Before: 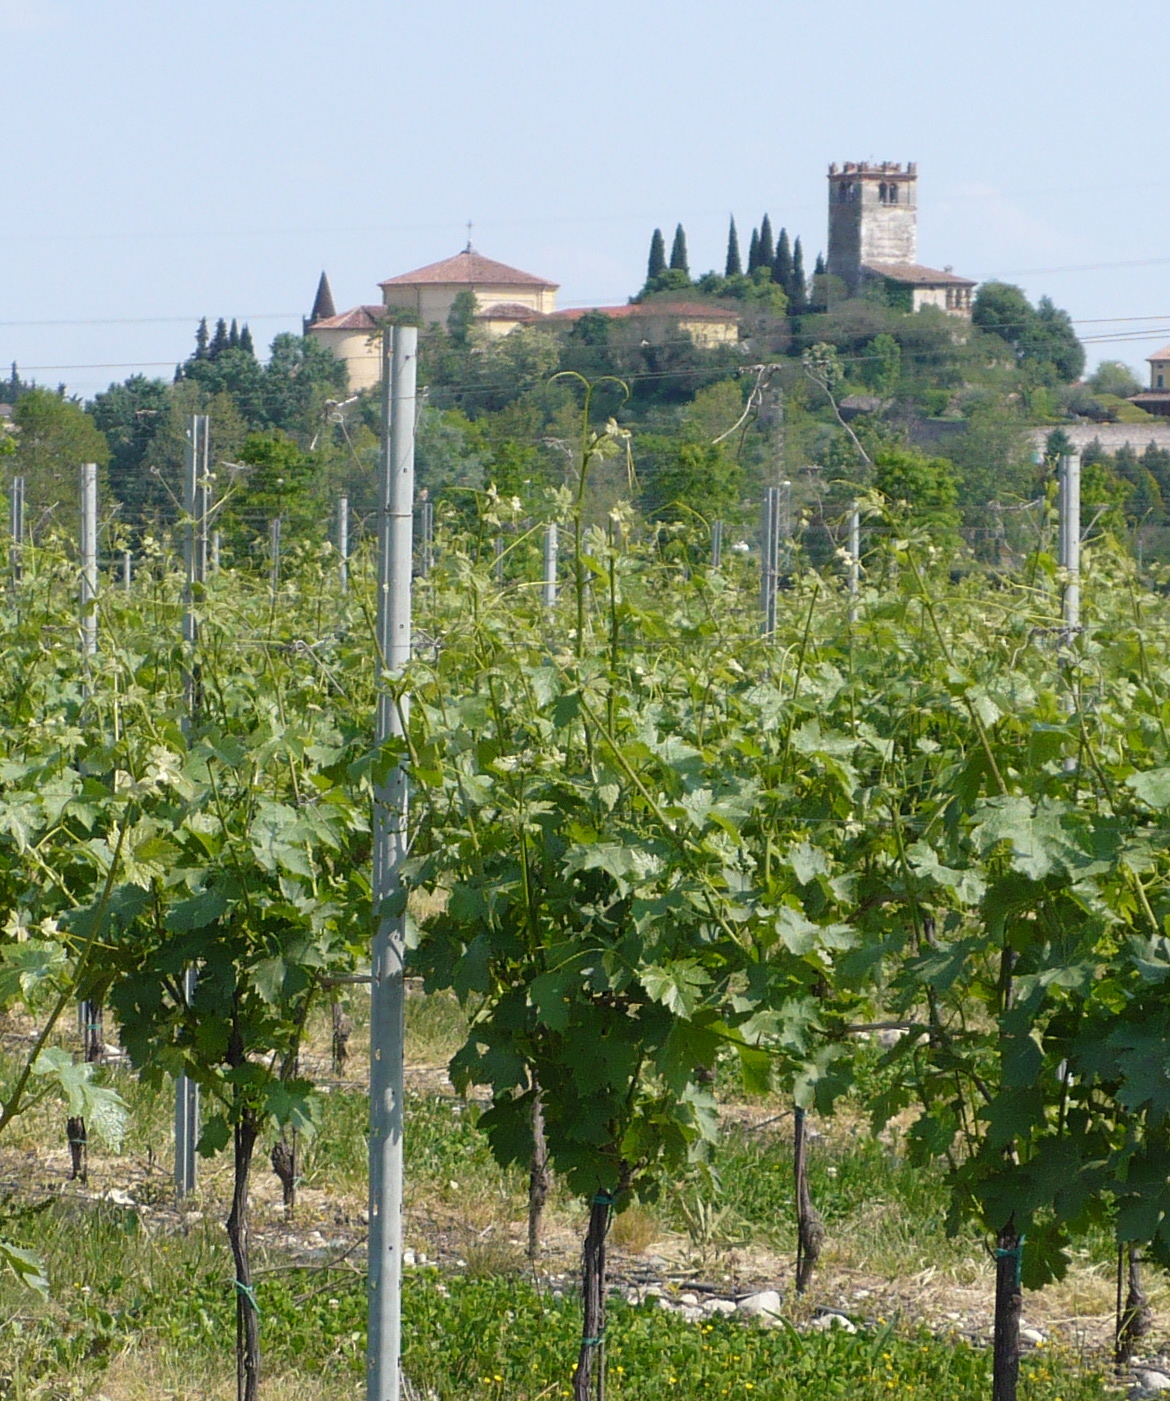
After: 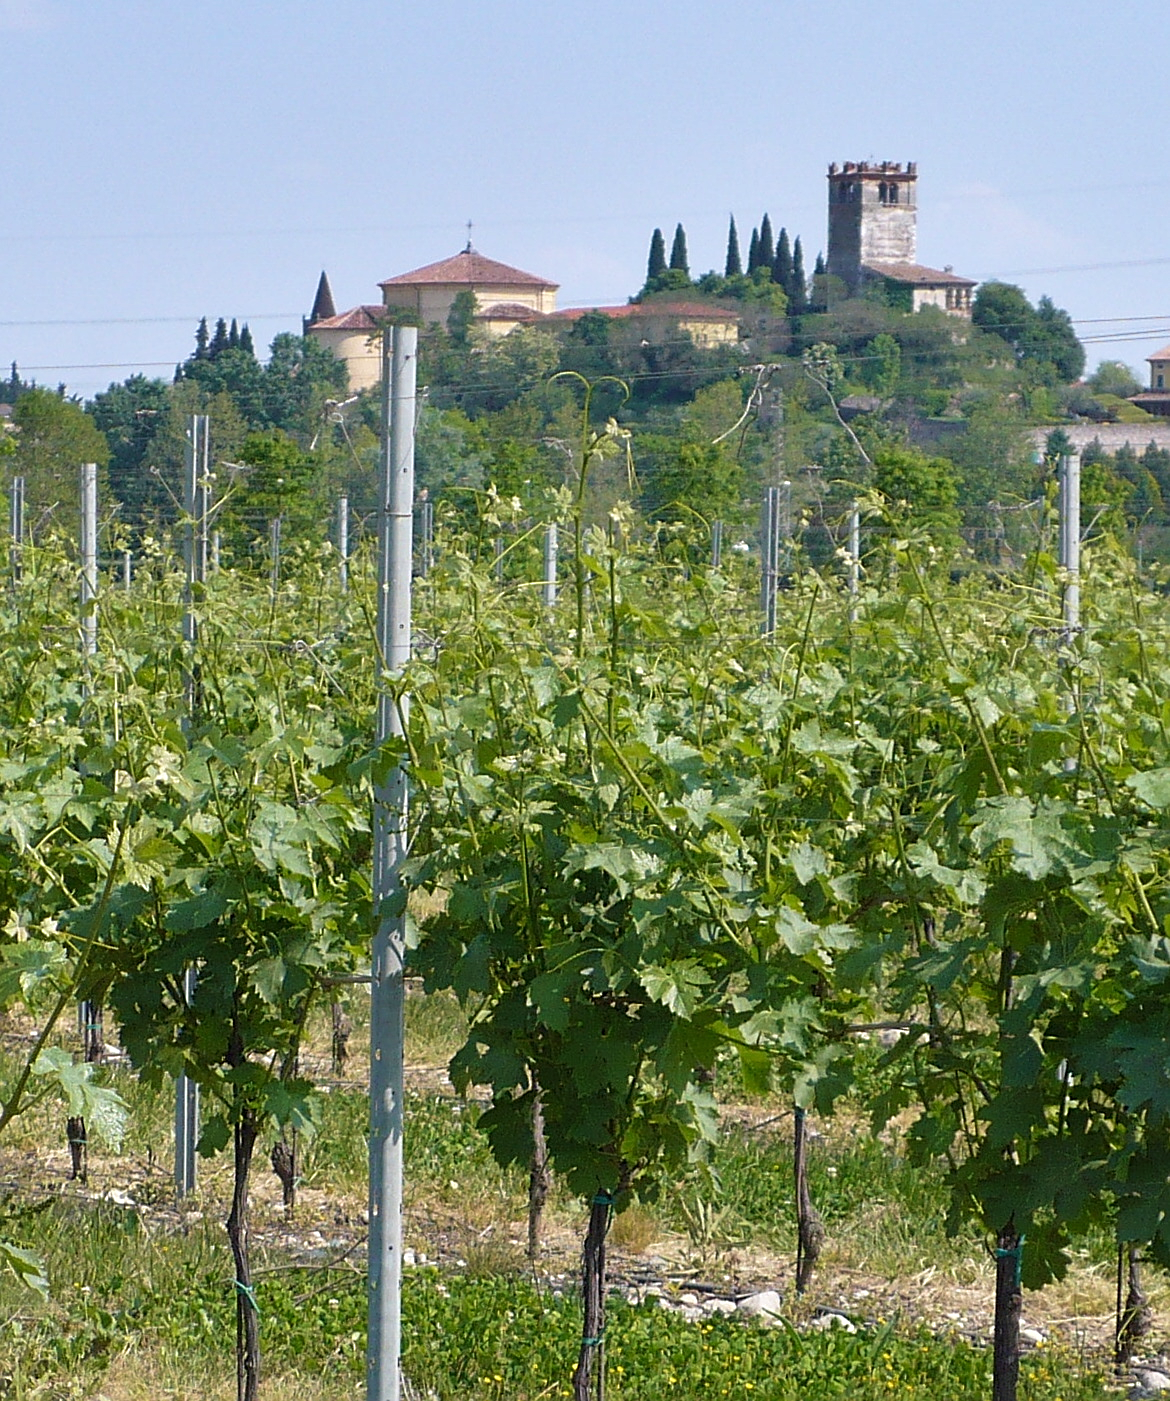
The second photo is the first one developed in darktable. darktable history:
white balance: red 1.004, blue 1.024
velvia: strength 17%
sharpen: on, module defaults
shadows and highlights: shadows 5, soften with gaussian
